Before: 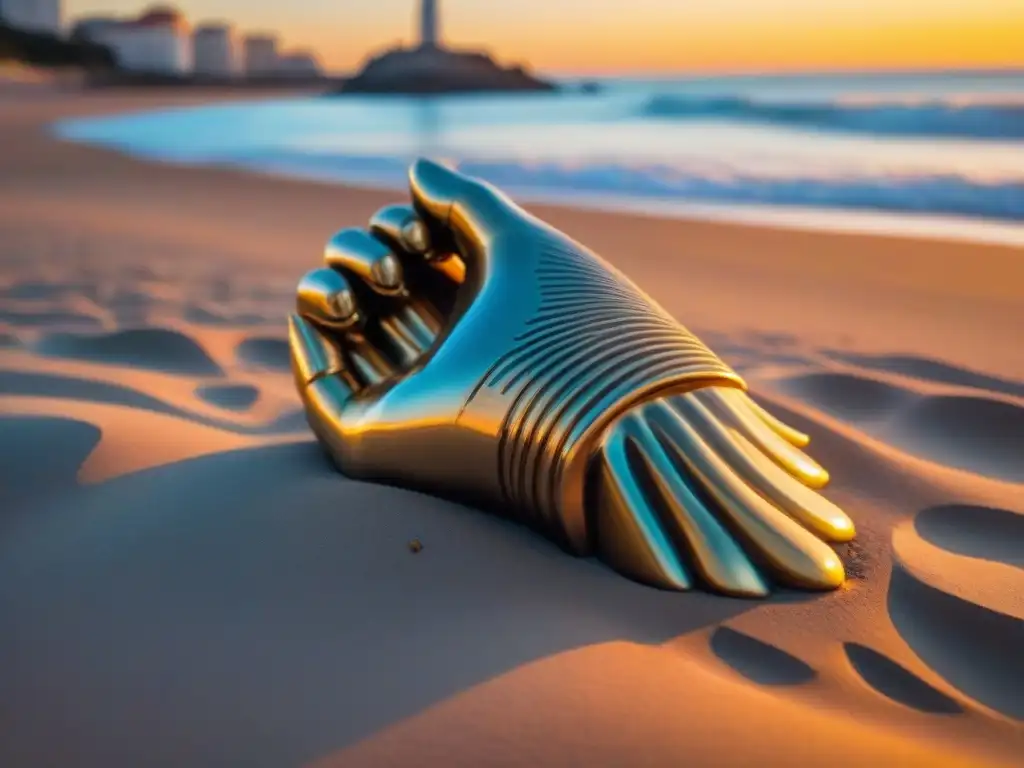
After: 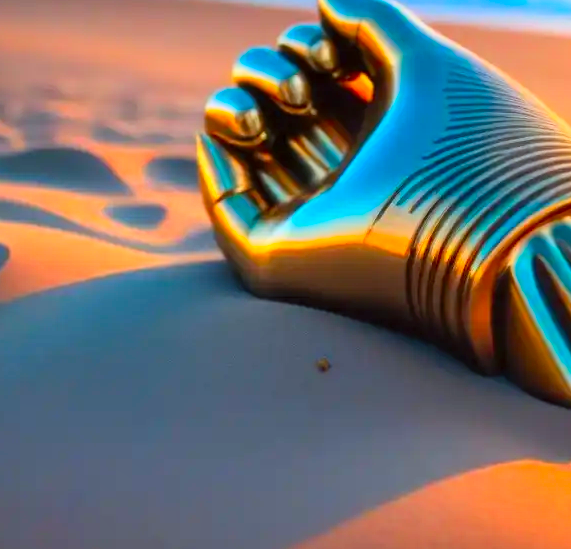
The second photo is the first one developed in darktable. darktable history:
crop: left 8.991%, top 23.663%, right 35.151%, bottom 4.813%
shadows and highlights: highlights 71.18, soften with gaussian
color correction: highlights a* -2.96, highlights b* -2.37, shadows a* 2.45, shadows b* 2.88
contrast brightness saturation: contrast 0.202, brightness 0.191, saturation 0.78
